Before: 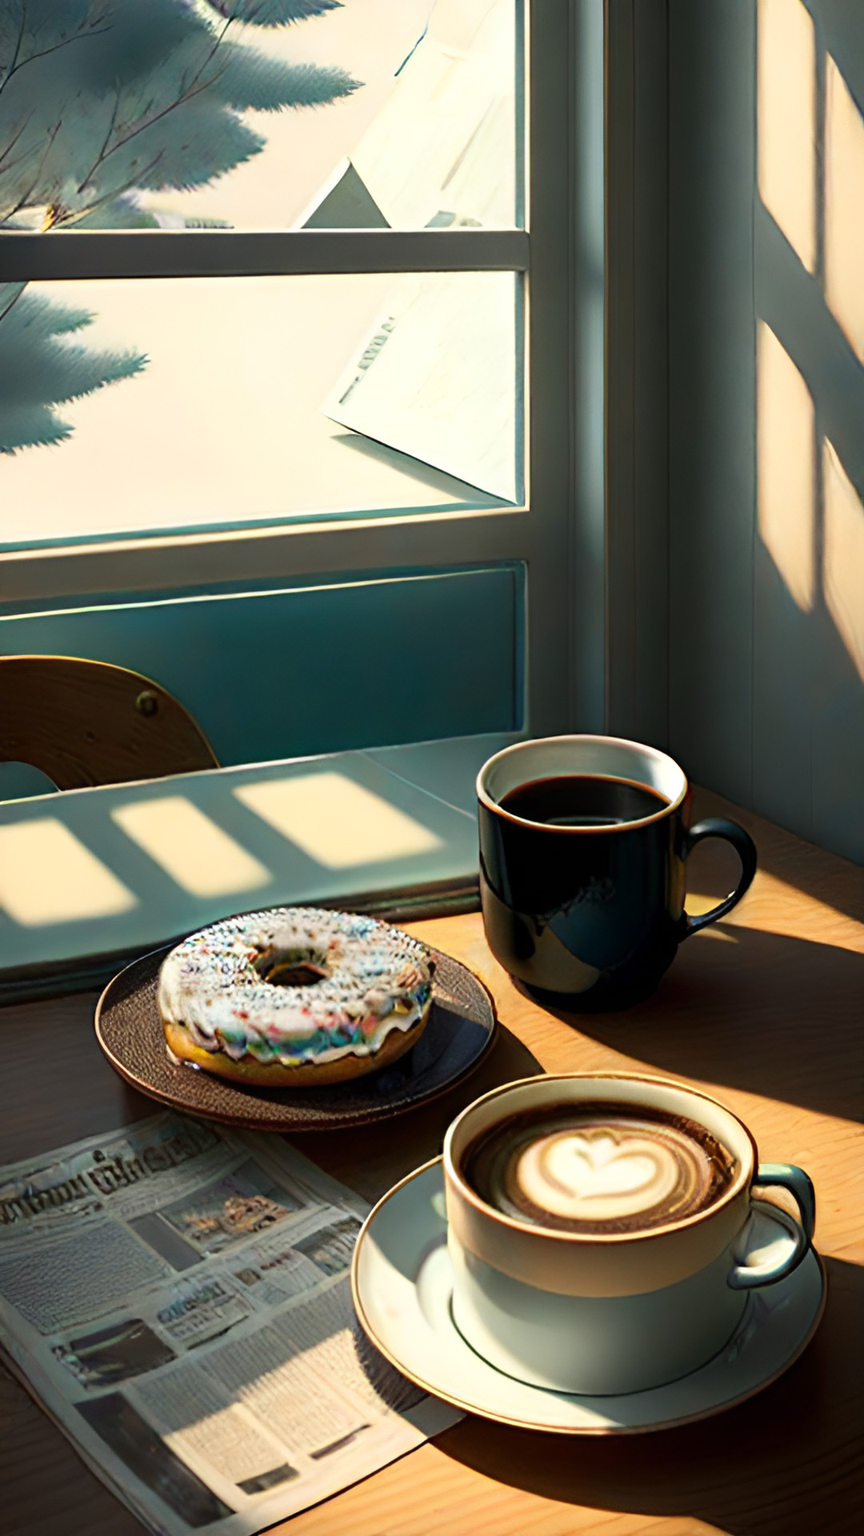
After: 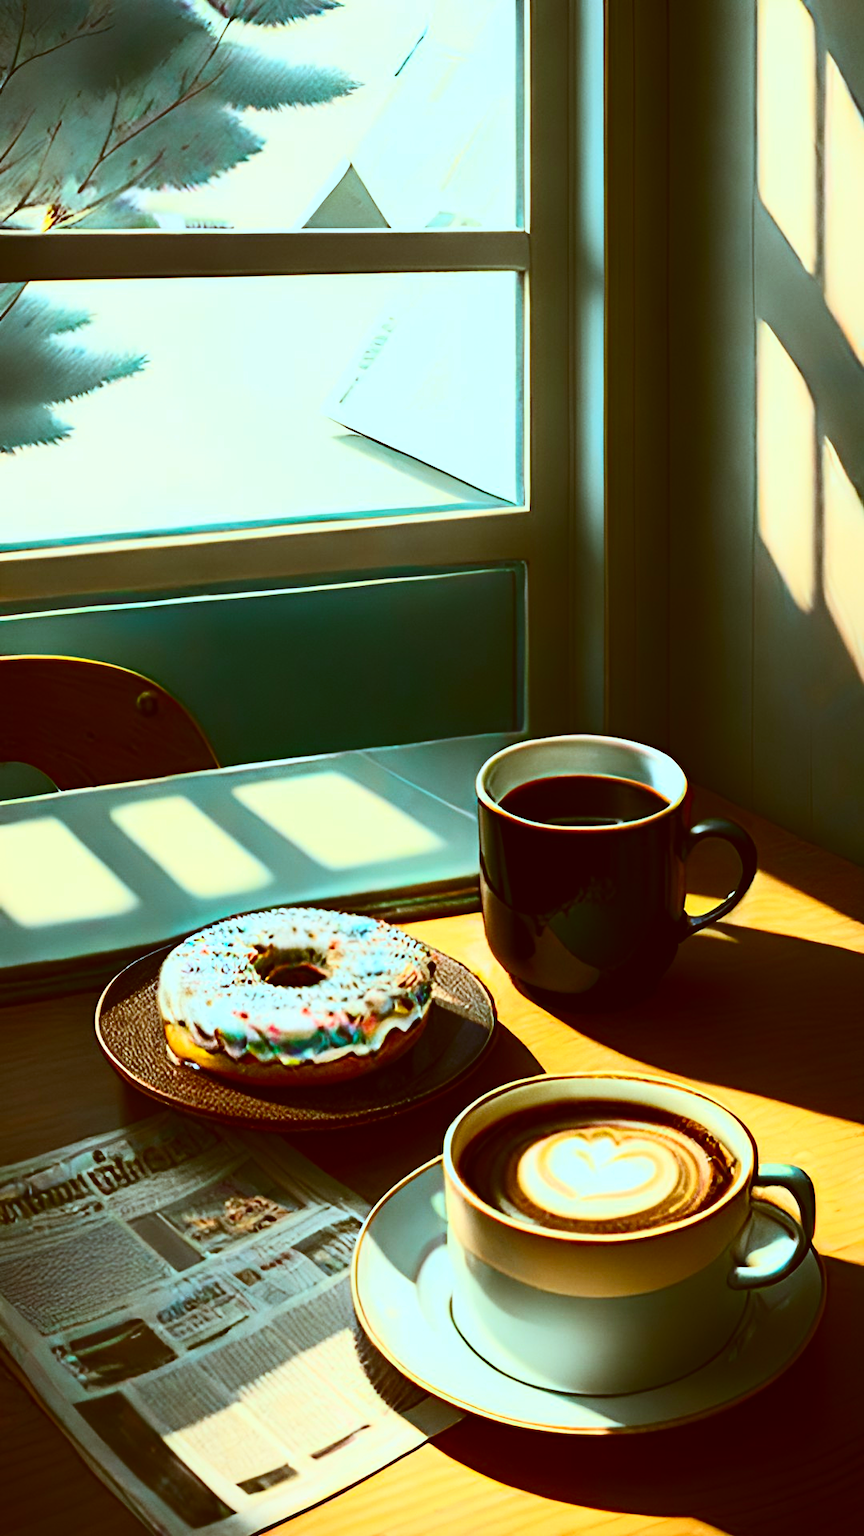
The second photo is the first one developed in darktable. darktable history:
exposure: exposure 0.02 EV, compensate exposure bias true, compensate highlight preservation false
color balance rgb: global offset › luminance 0.497%, perceptual saturation grading › global saturation 29.704%, perceptual brilliance grading › global brilliance 2.868%, perceptual brilliance grading › highlights -3.209%, perceptual brilliance grading › shadows 3.822%
contrast brightness saturation: contrast 0.41, brightness 0.106, saturation 0.209
color correction: highlights a* -14.83, highlights b* -16.79, shadows a* 10.62, shadows b* 28.61
